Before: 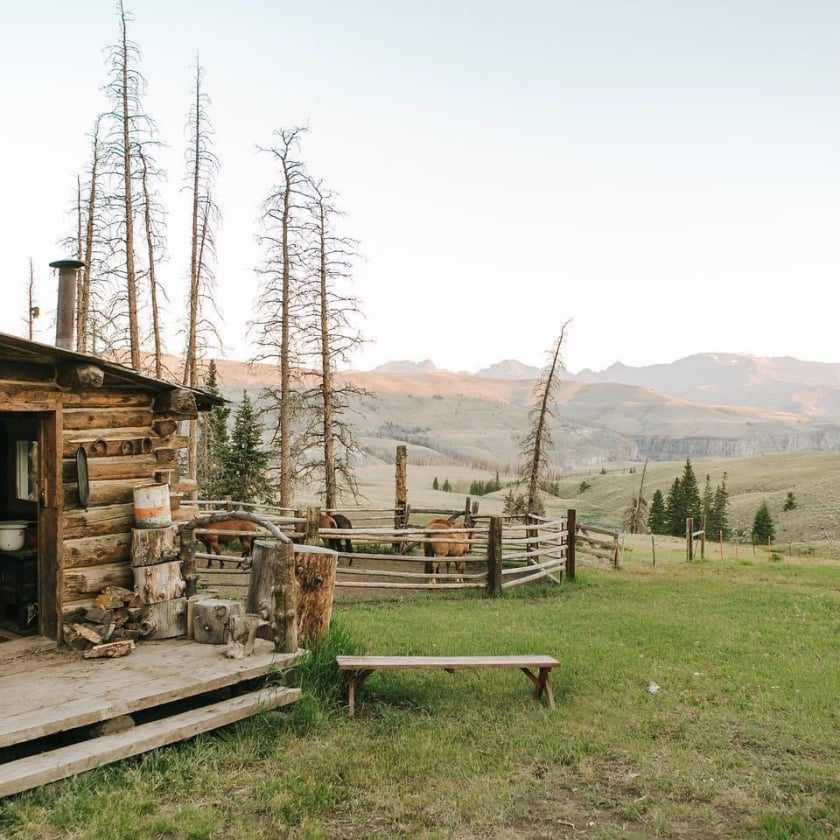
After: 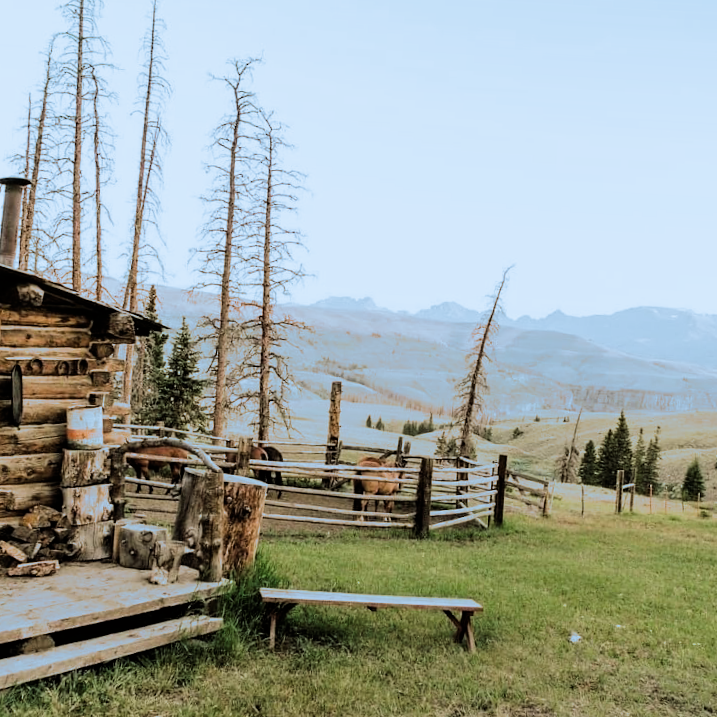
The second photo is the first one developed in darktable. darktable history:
crop and rotate: angle -3.27°, left 5.211%, top 5.211%, right 4.607%, bottom 4.607%
split-toning: shadows › hue 351.18°, shadows › saturation 0.86, highlights › hue 218.82°, highlights › saturation 0.73, balance -19.167
filmic rgb: black relative exposure -5 EV, white relative exposure 3.5 EV, hardness 3.19, contrast 1.4, highlights saturation mix -50%
